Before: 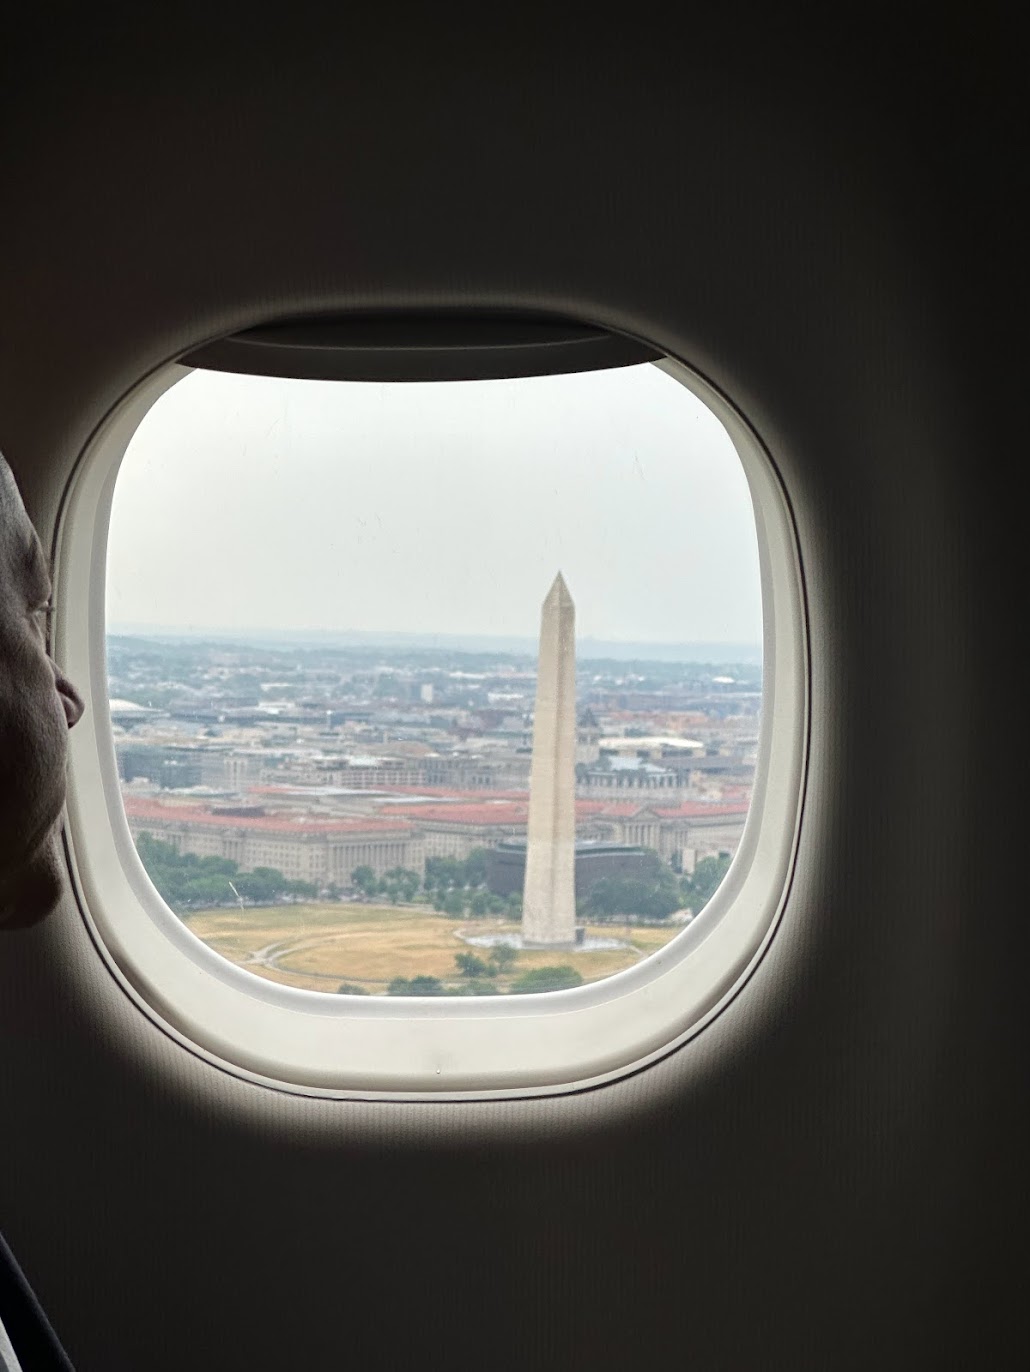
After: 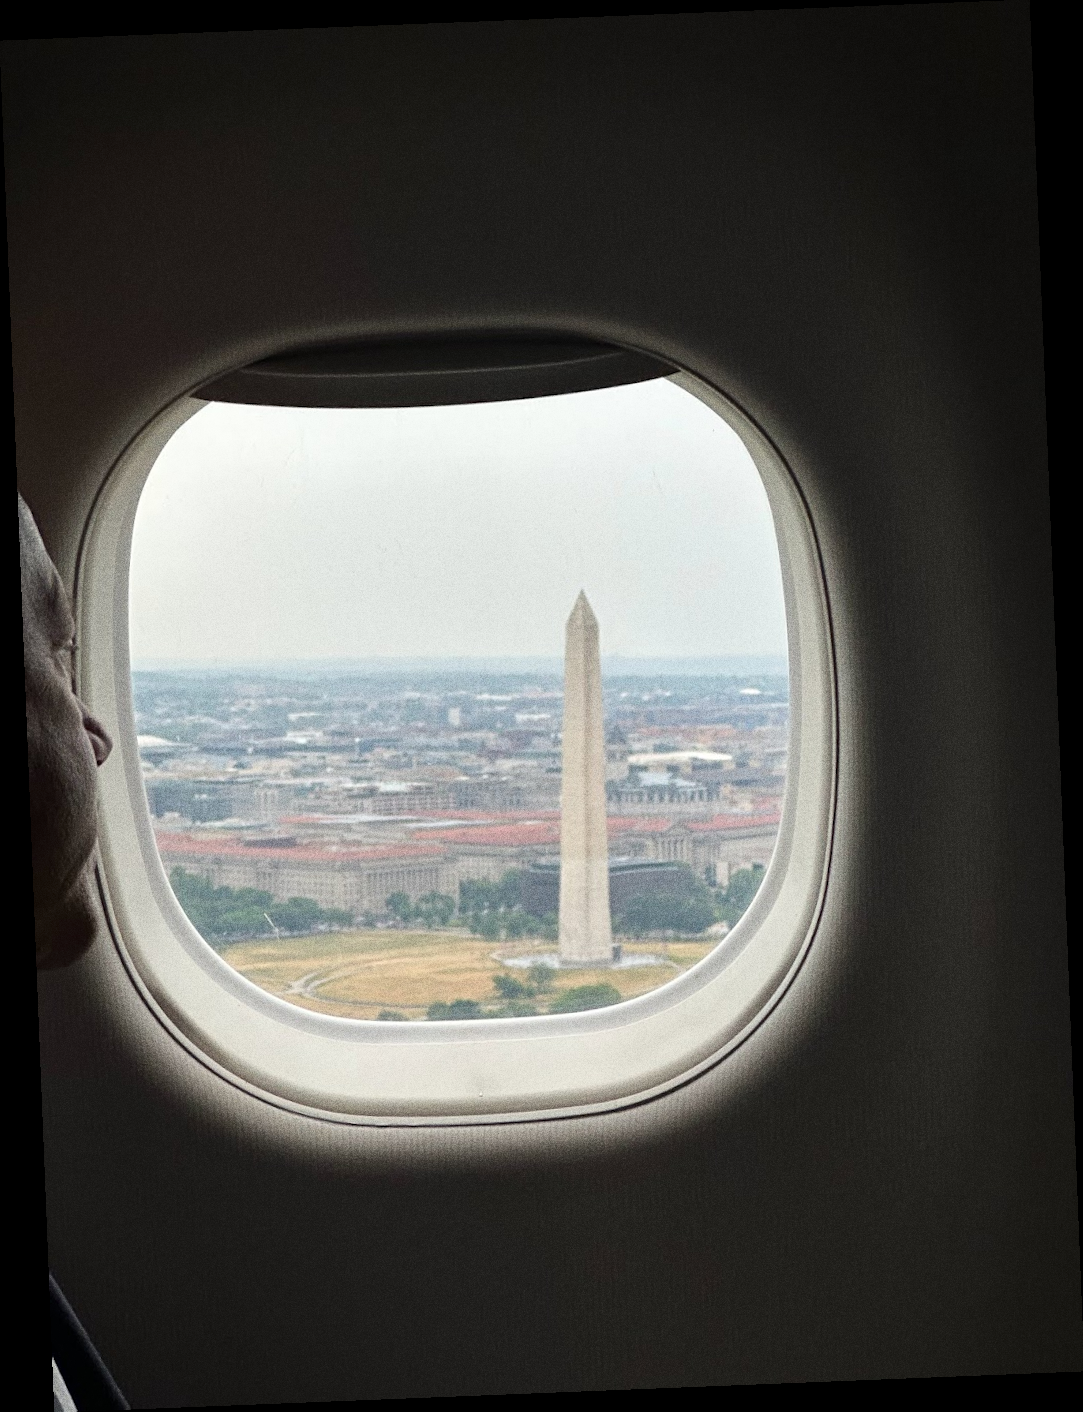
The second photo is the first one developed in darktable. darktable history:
rotate and perspective: rotation -2.29°, automatic cropping off
grain: coarseness 0.09 ISO, strength 40%
